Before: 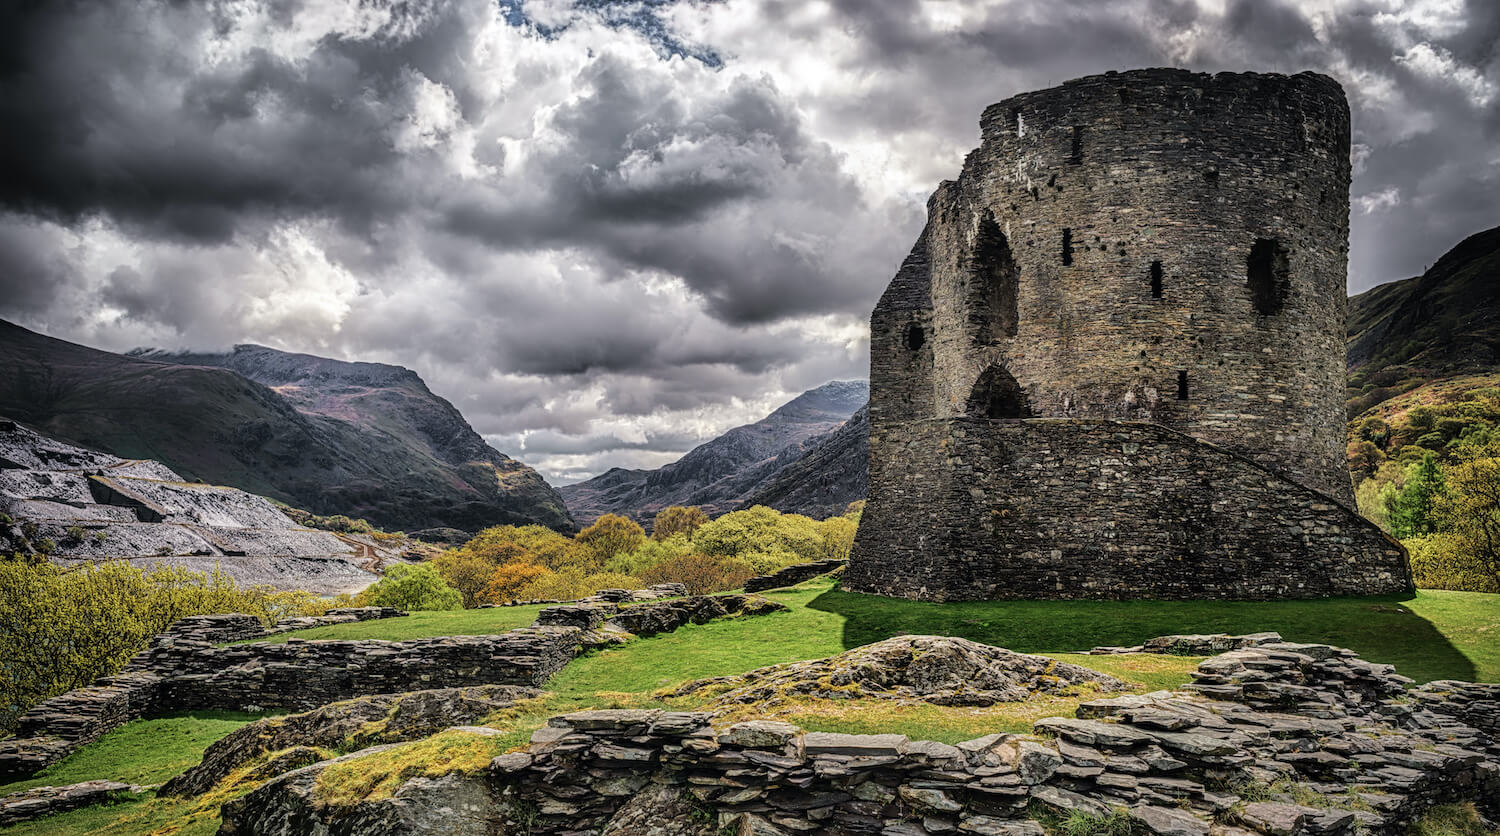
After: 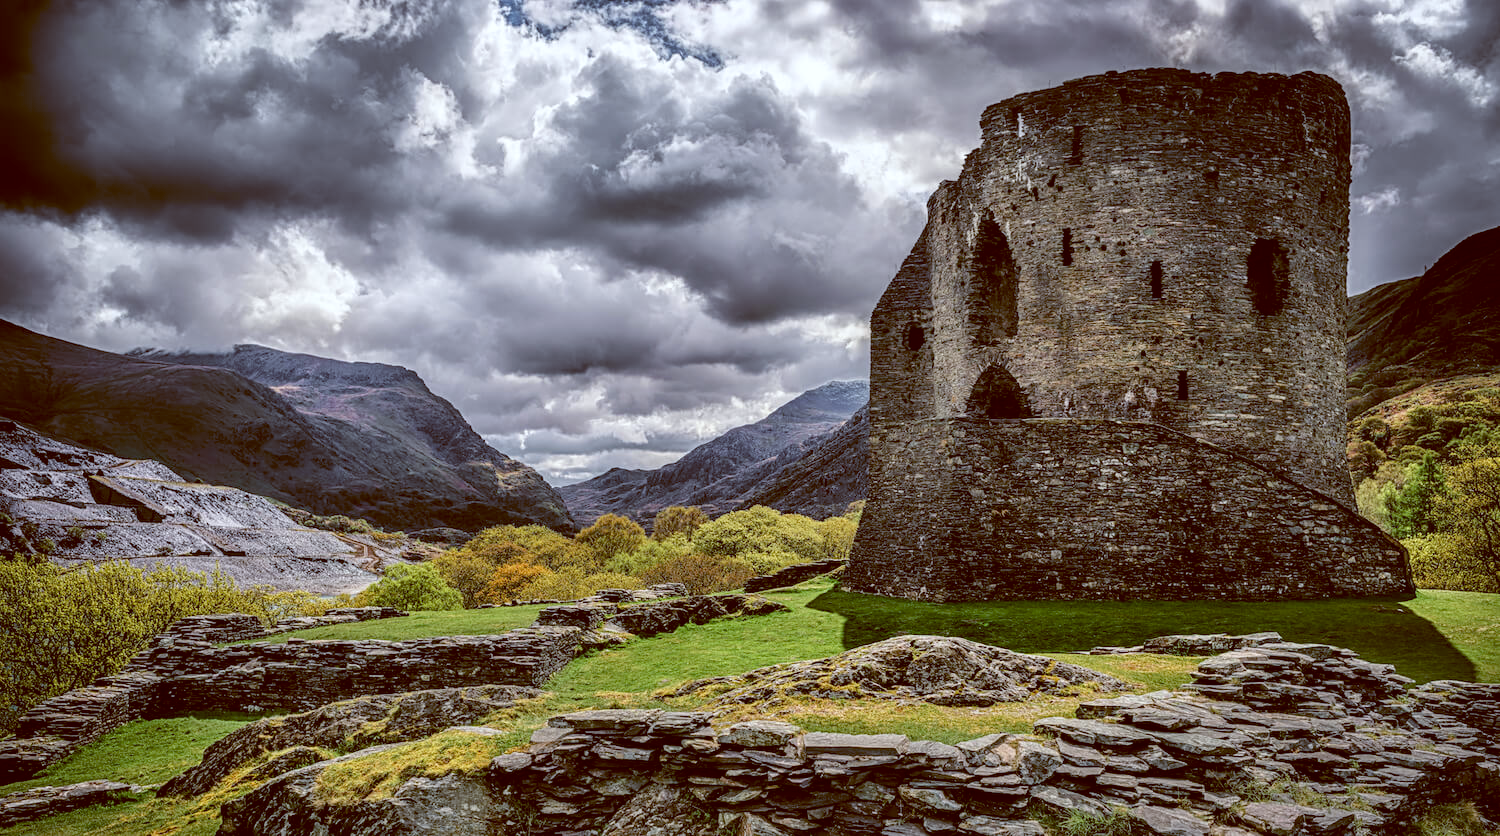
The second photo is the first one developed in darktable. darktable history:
color balance: lift [1, 1.015, 1.004, 0.985], gamma [1, 0.958, 0.971, 1.042], gain [1, 0.956, 0.977, 1.044]
white balance: red 0.988, blue 1.017
